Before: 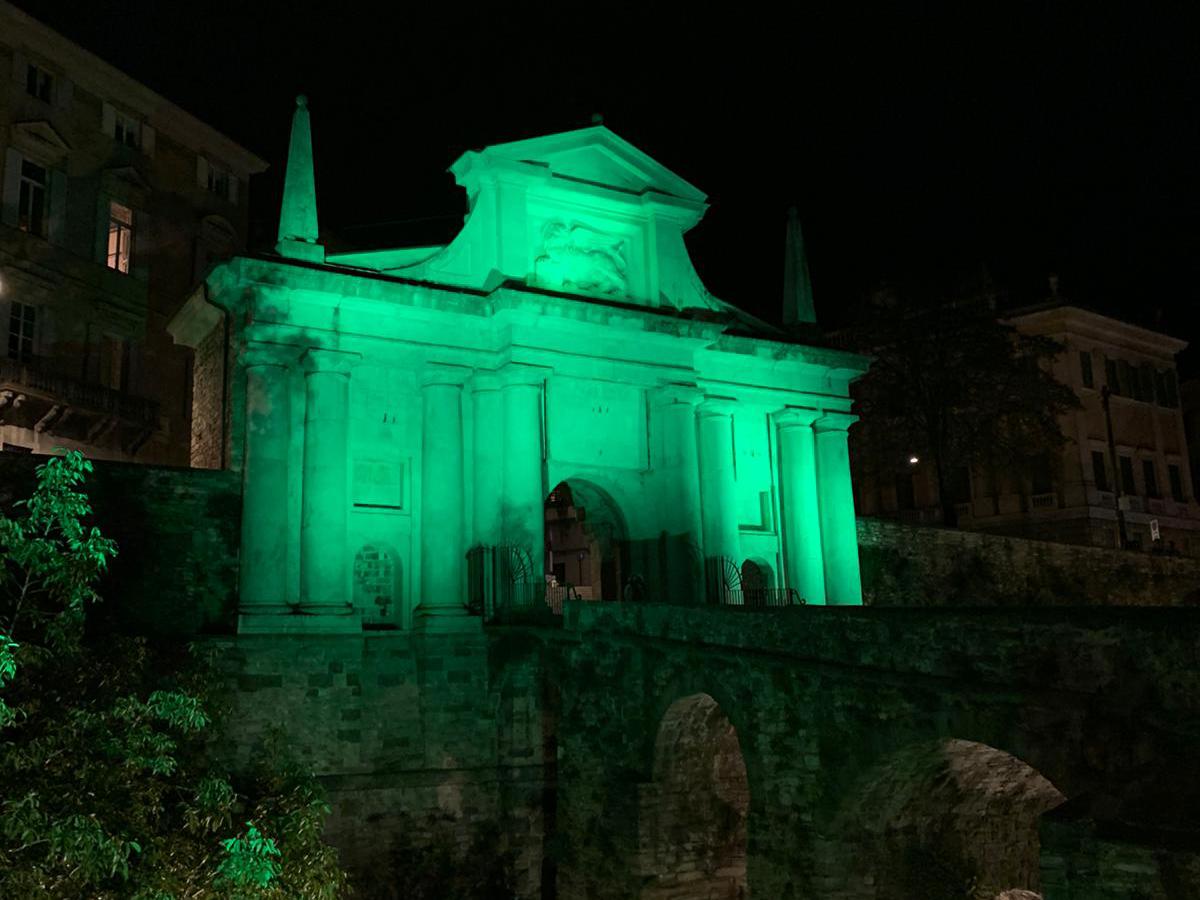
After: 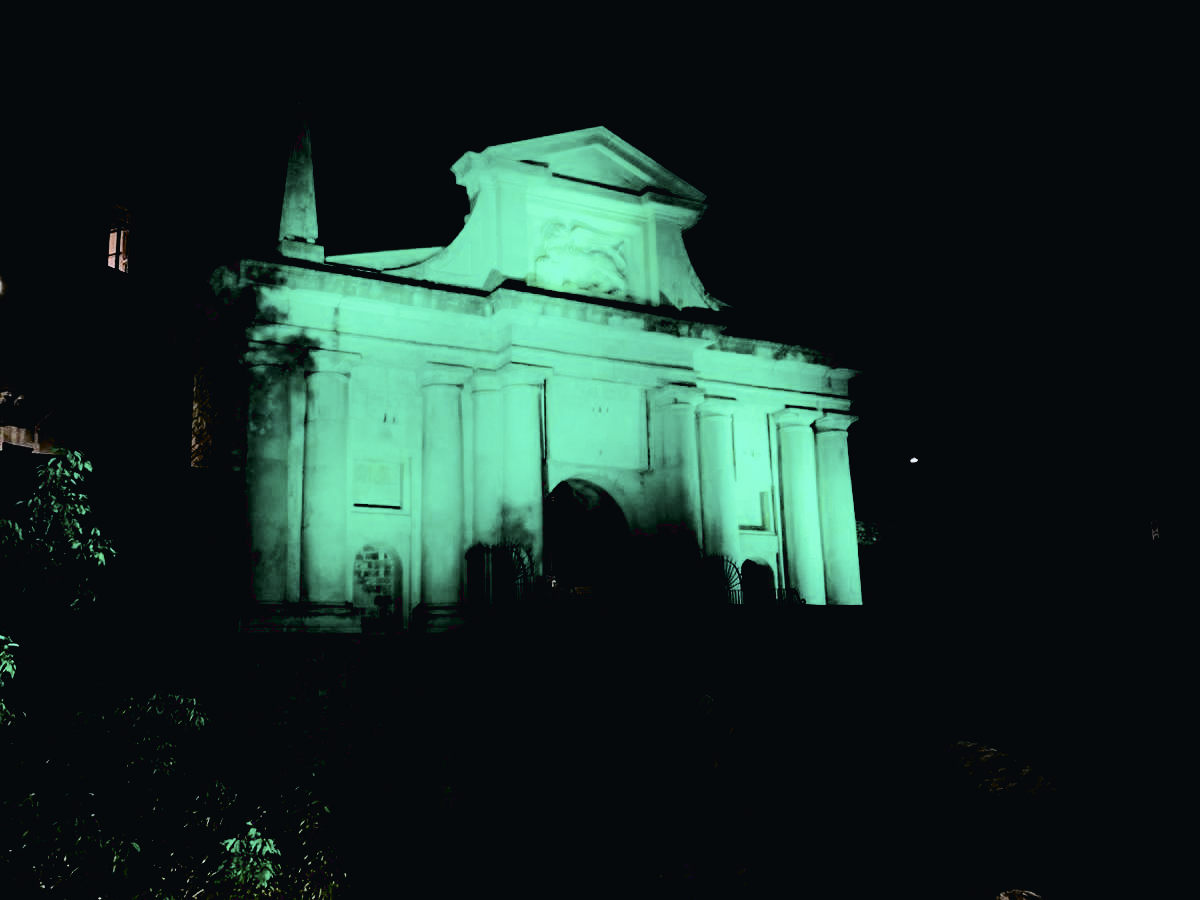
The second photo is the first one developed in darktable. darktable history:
exposure: black level correction 0.047, exposure 0.013 EV, compensate highlight preservation false
white balance: red 0.924, blue 1.095
contrast brightness saturation: contrast 0.1, saturation -0.36
filmic rgb: black relative exposure -7.5 EV, white relative exposure 5 EV, hardness 3.31, contrast 1.3, contrast in shadows safe
tone curve: curves: ch0 [(0, 0.023) (0.087, 0.065) (0.184, 0.168) (0.45, 0.54) (0.57, 0.683) (0.722, 0.825) (0.877, 0.948) (1, 1)]; ch1 [(0, 0) (0.388, 0.369) (0.44, 0.44) (0.489, 0.481) (0.534, 0.551) (0.657, 0.659) (1, 1)]; ch2 [(0, 0) (0.353, 0.317) (0.408, 0.427) (0.472, 0.46) (0.5, 0.496) (0.537, 0.539) (0.576, 0.592) (0.625, 0.631) (1, 1)], color space Lab, independent channels, preserve colors none
